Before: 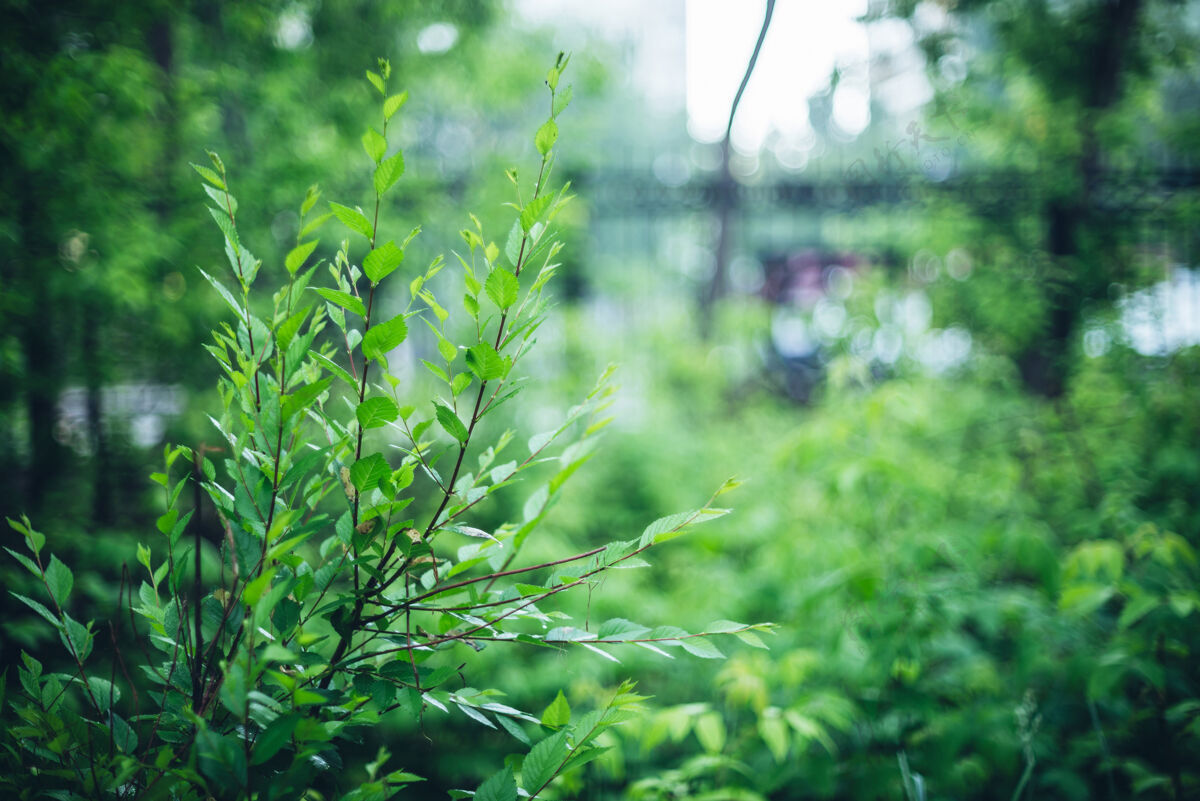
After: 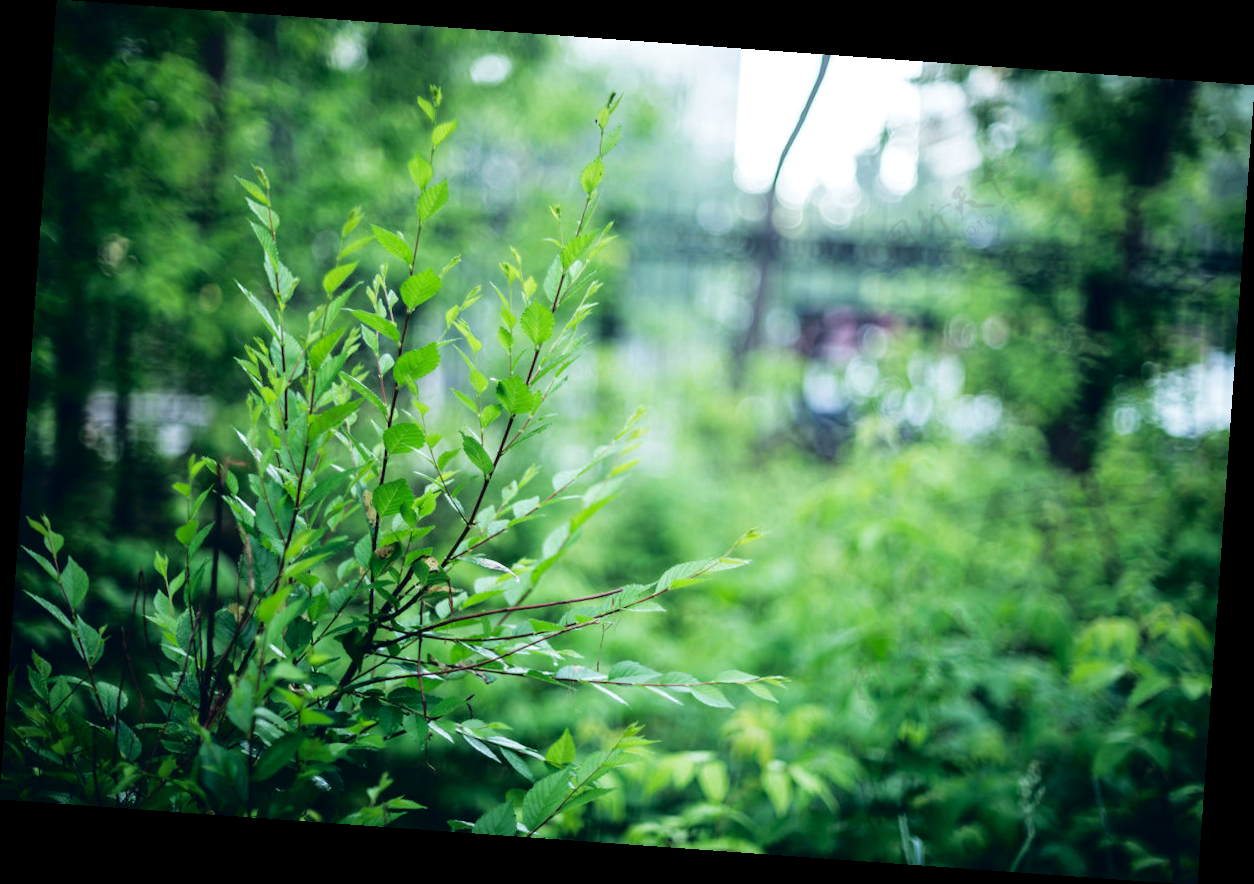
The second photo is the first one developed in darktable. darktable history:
exposure: exposure 0.081 EV, compensate highlight preservation false
fill light: exposure -2 EV, width 8.6
rotate and perspective: rotation 4.1°, automatic cropping off
